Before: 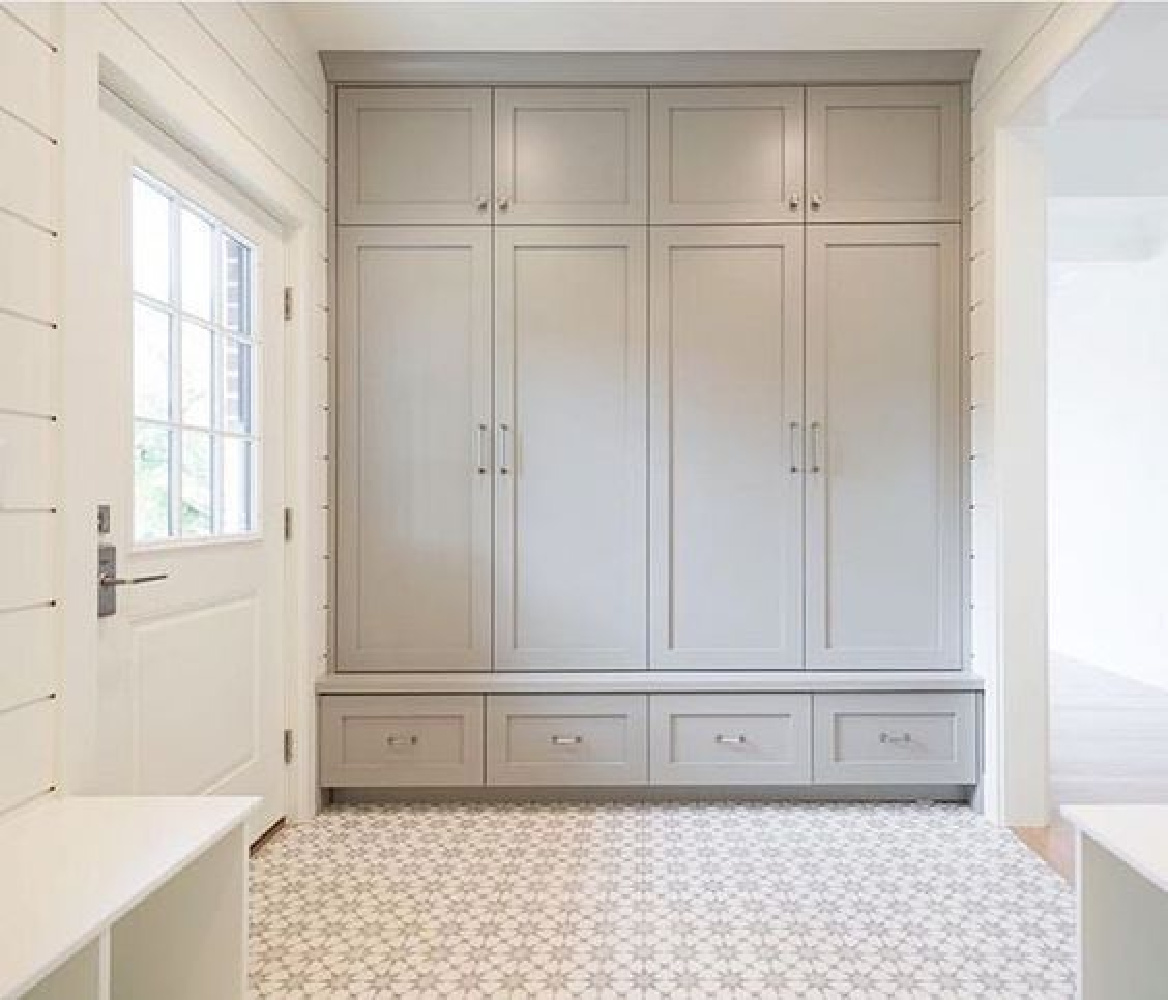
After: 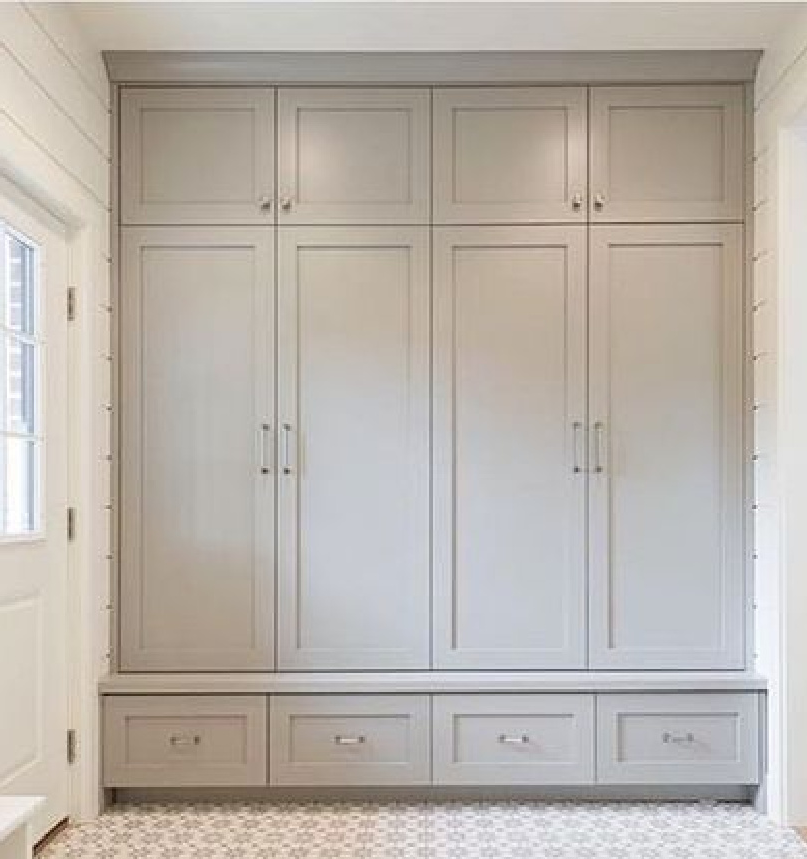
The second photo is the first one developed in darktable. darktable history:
crop: left 18.638%, right 12.252%, bottom 14.067%
